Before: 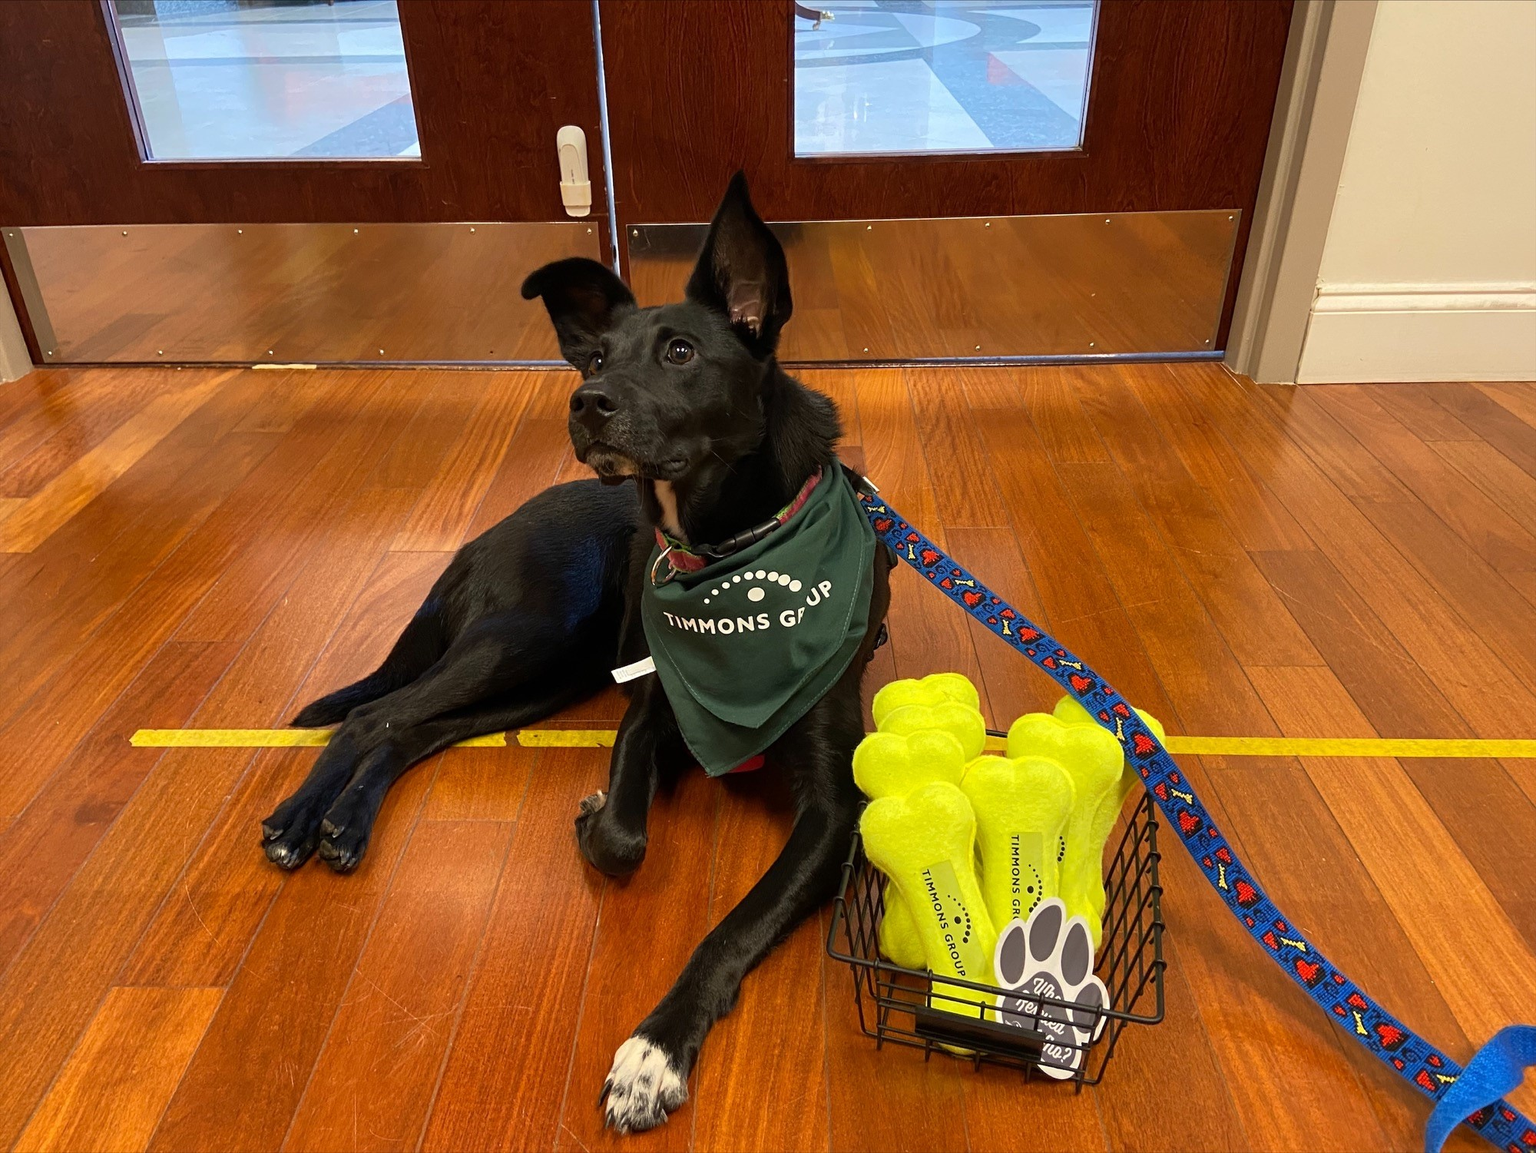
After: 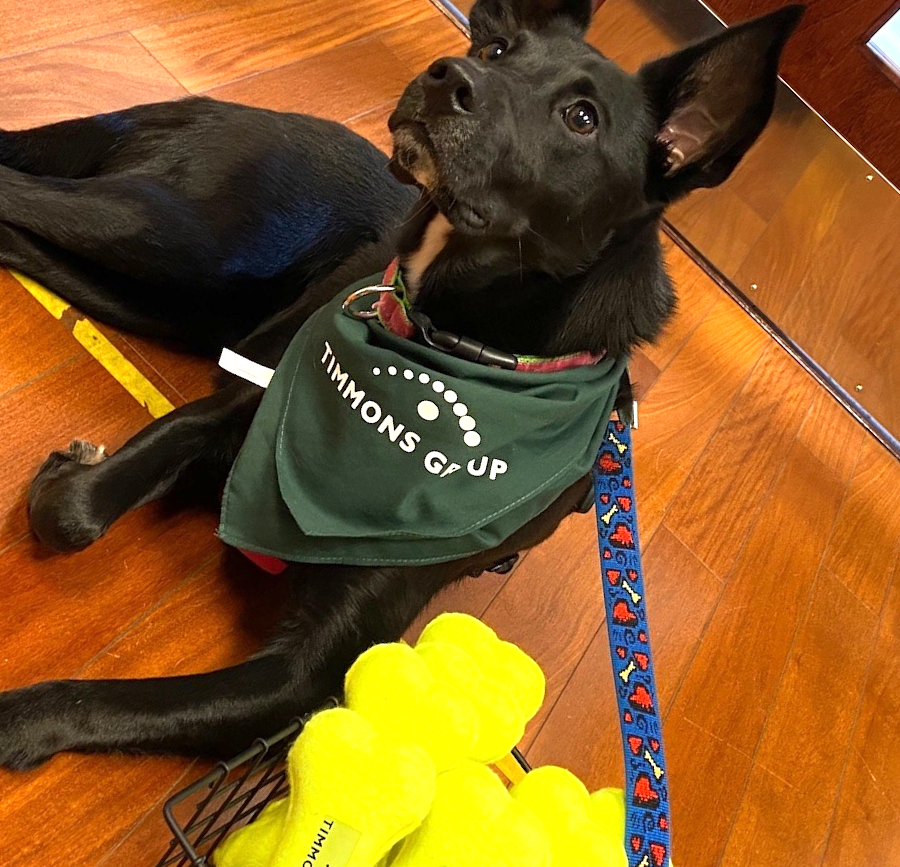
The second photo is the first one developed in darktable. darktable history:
exposure: exposure 0.6 EV, compensate highlight preservation false
crop and rotate: angle -45.02°, top 16.676%, right 1.005%, bottom 11.755%
